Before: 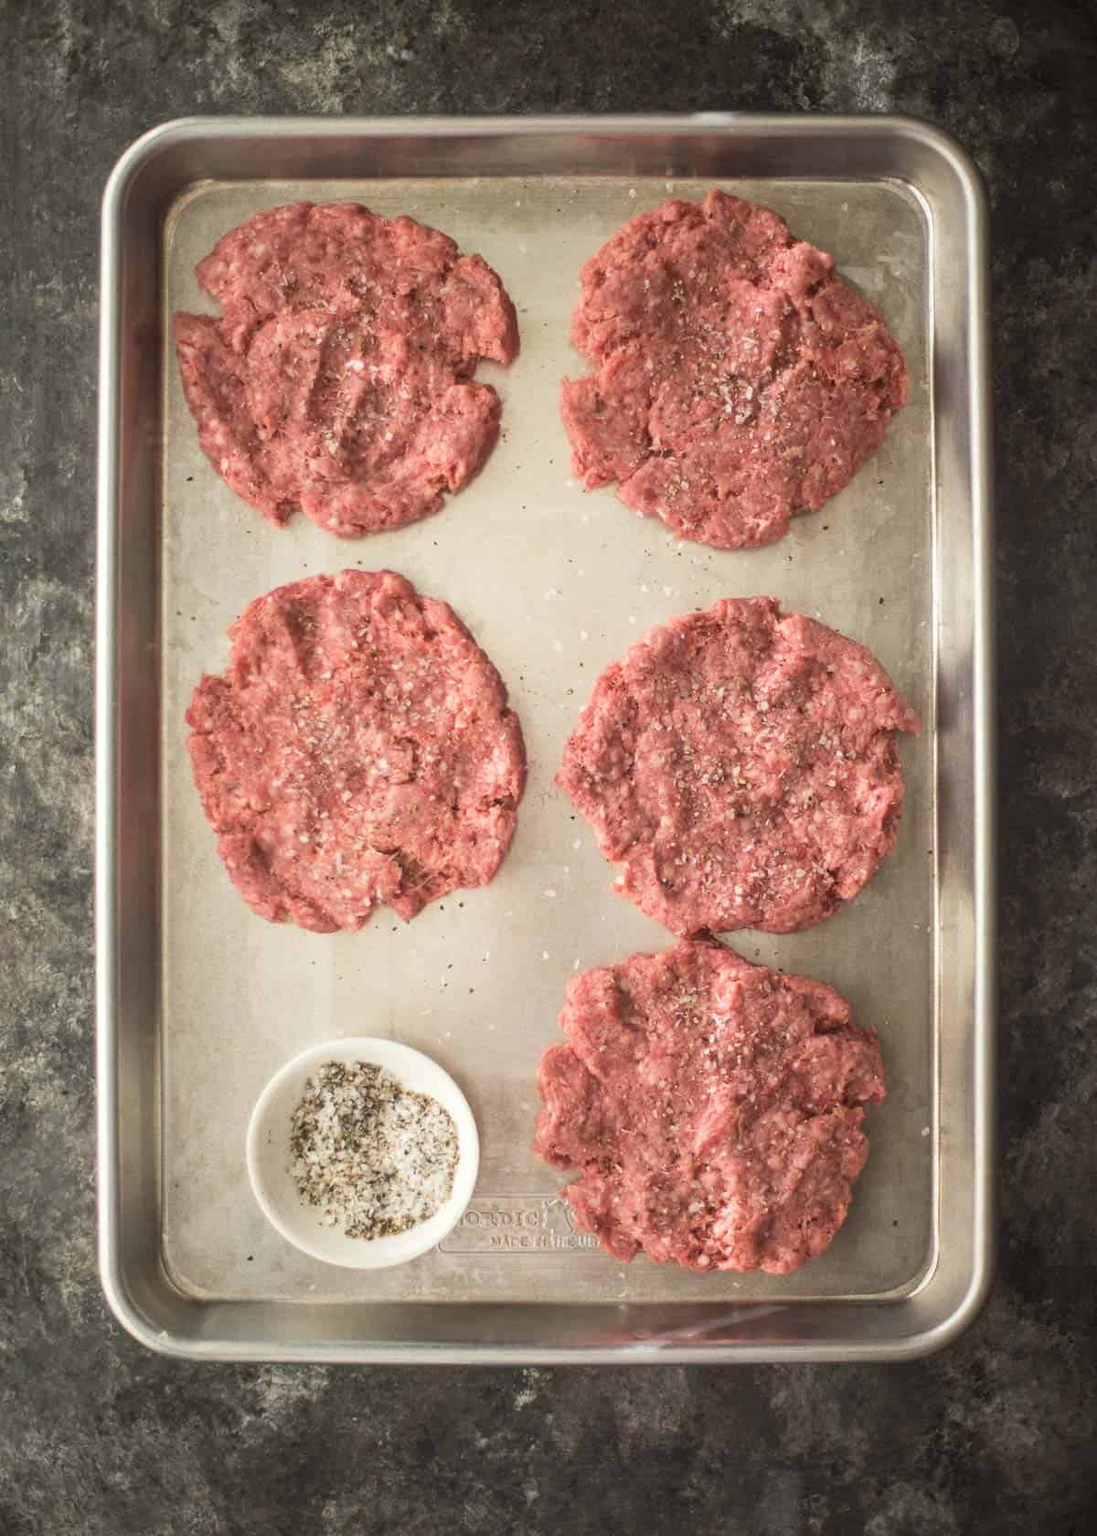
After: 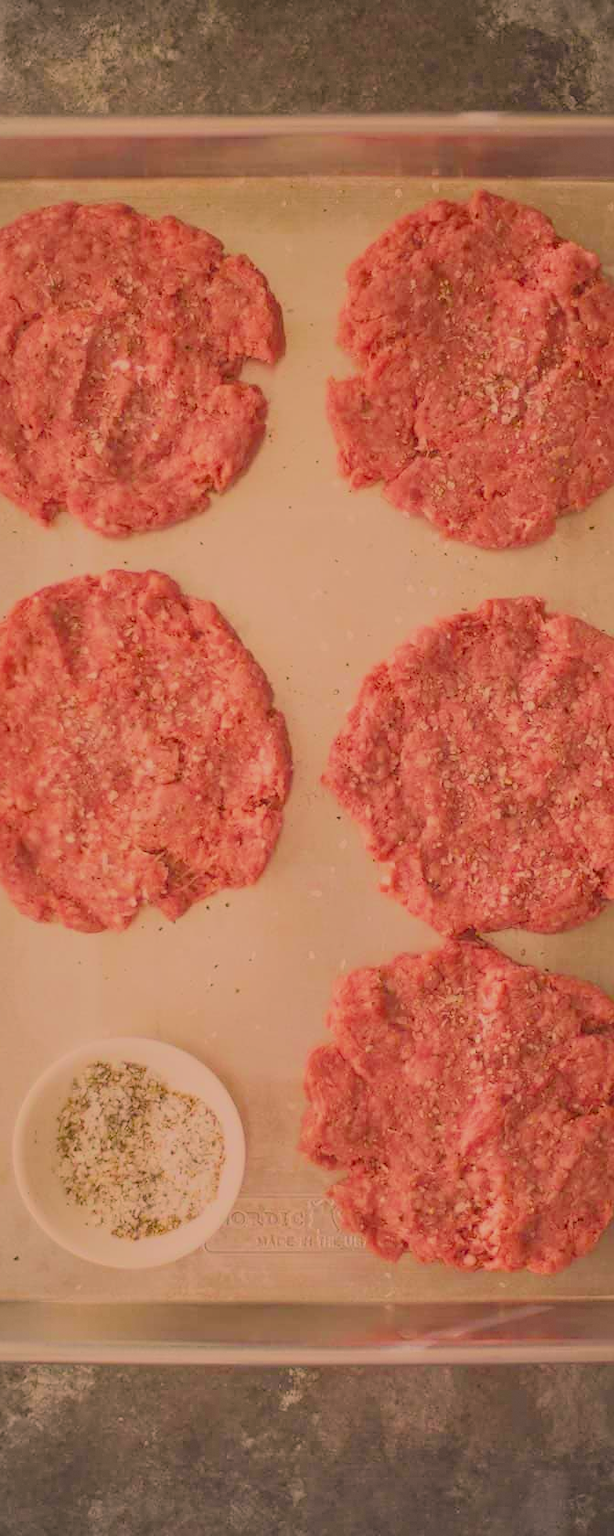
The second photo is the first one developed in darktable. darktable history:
vignetting: brightness -0.281, center (-0.033, -0.05), dithering 8-bit output
crop: left 21.366%, right 22.611%
filmic rgb: black relative exposure -13.92 EV, white relative exposure 7.99 EV, hardness 3.74, latitude 49.6%, contrast 0.506, color science v5 (2021), contrast in shadows safe, contrast in highlights safe
color balance rgb: global offset › luminance 0.466%, perceptual saturation grading › global saturation 8.327%, perceptual saturation grading › shadows 2.803%, global vibrance 20%
sharpen: radius 1.441, amount 0.392, threshold 1.296
exposure: black level correction 0.001, exposure 0.499 EV, compensate highlight preservation false
color correction: highlights a* 21.54, highlights b* 22.08
